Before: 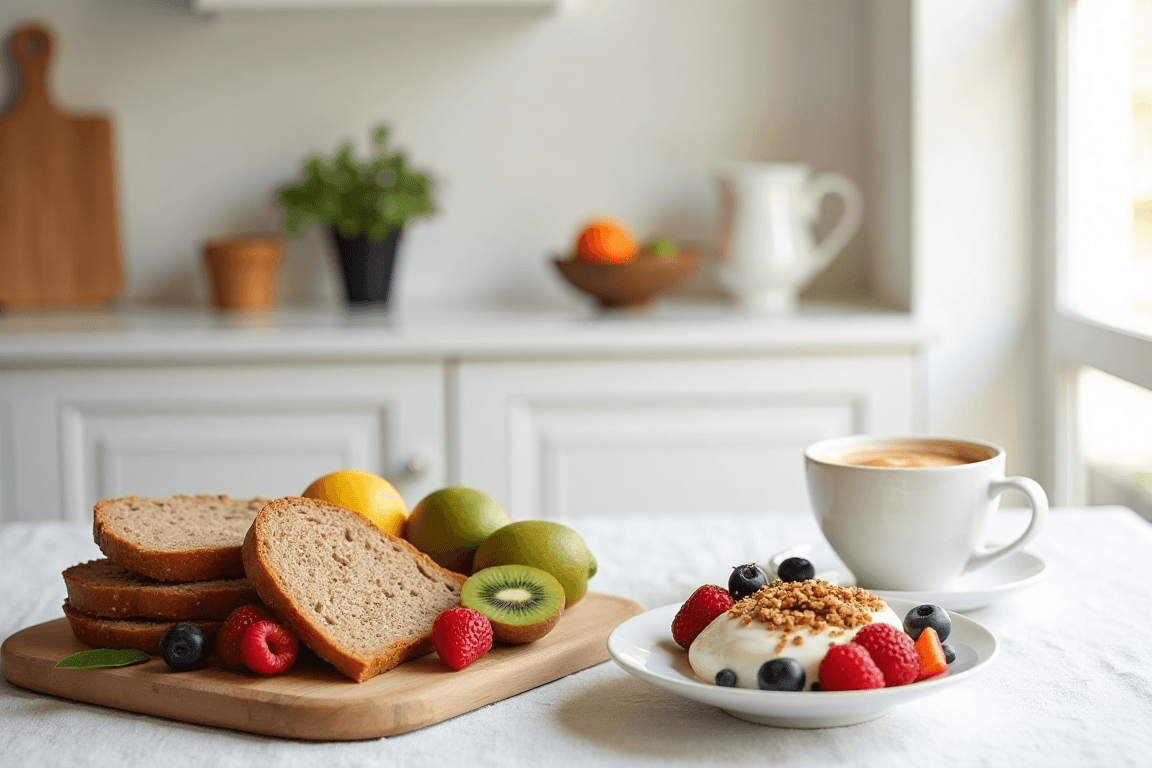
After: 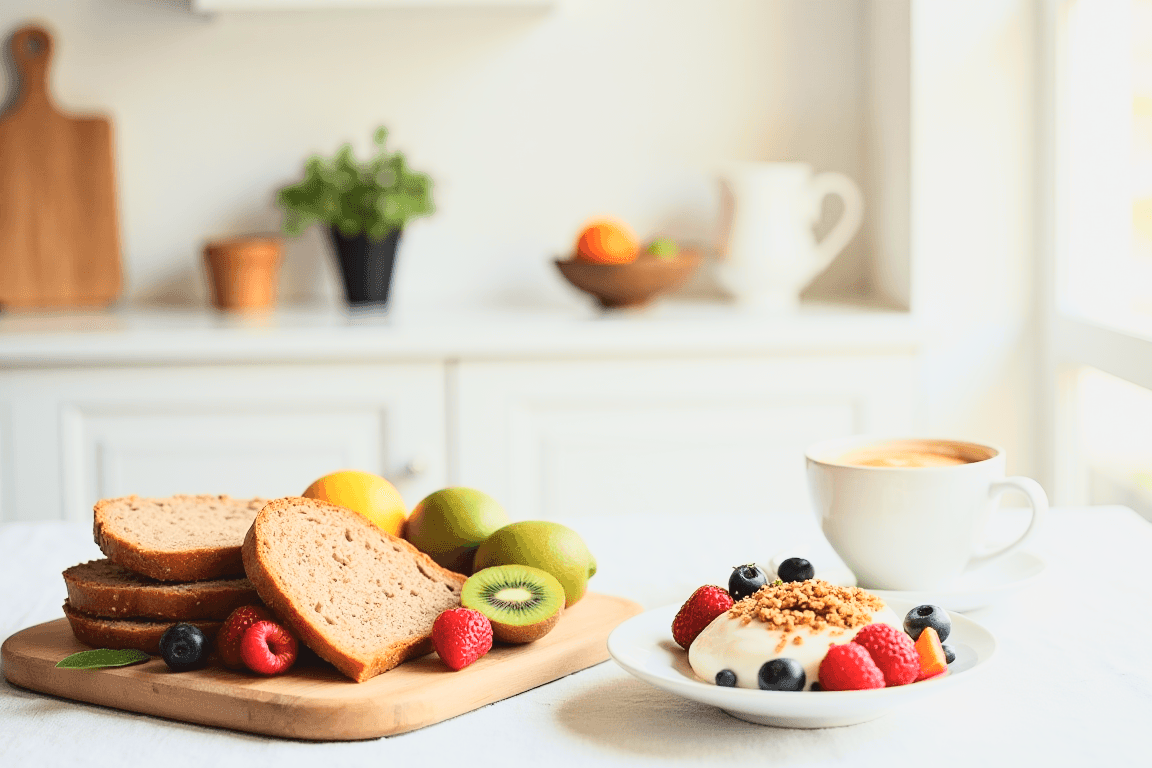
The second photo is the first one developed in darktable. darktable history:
base curve: curves: ch0 [(0, 0) (0.018, 0.026) (0.143, 0.37) (0.33, 0.731) (0.458, 0.853) (0.735, 0.965) (0.905, 0.986) (1, 1)]
contrast brightness saturation: contrast -0.08, brightness -0.04, saturation -0.11
